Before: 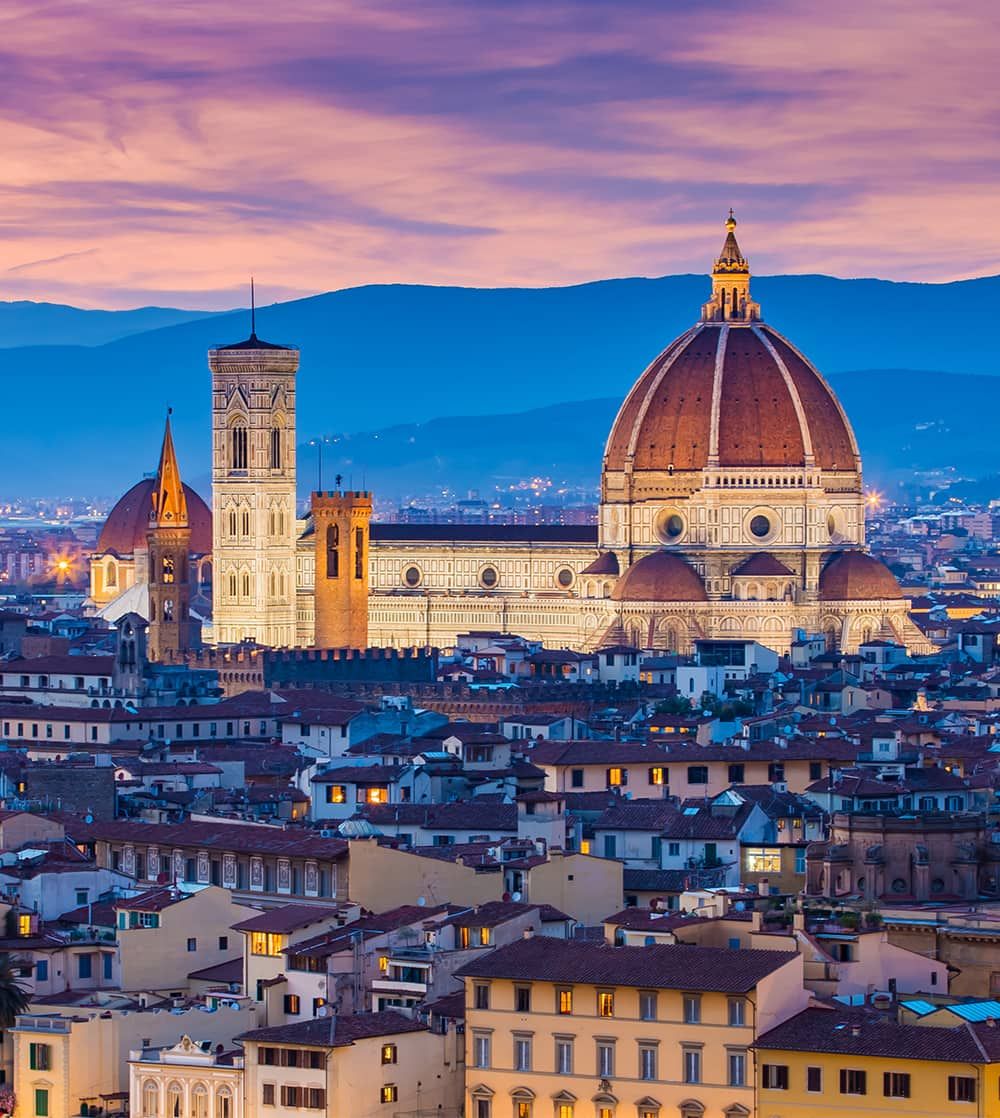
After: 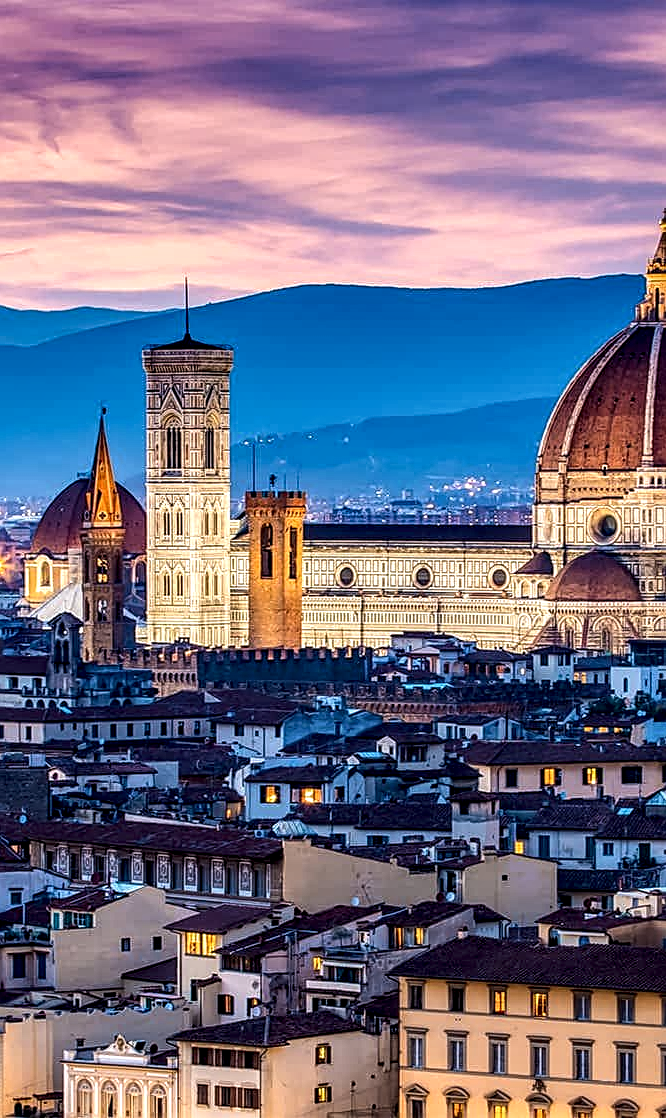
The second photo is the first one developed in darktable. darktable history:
crop and rotate: left 6.617%, right 26.717%
exposure: exposure -0.242 EV, compensate highlight preservation false
sharpen: on, module defaults
local contrast: highlights 19%, detail 186%
tone equalizer: -8 EV -0.417 EV, -7 EV -0.389 EV, -6 EV -0.333 EV, -5 EV -0.222 EV, -3 EV 0.222 EV, -2 EV 0.333 EV, -1 EV 0.389 EV, +0 EV 0.417 EV, edges refinement/feathering 500, mask exposure compensation -1.57 EV, preserve details no
